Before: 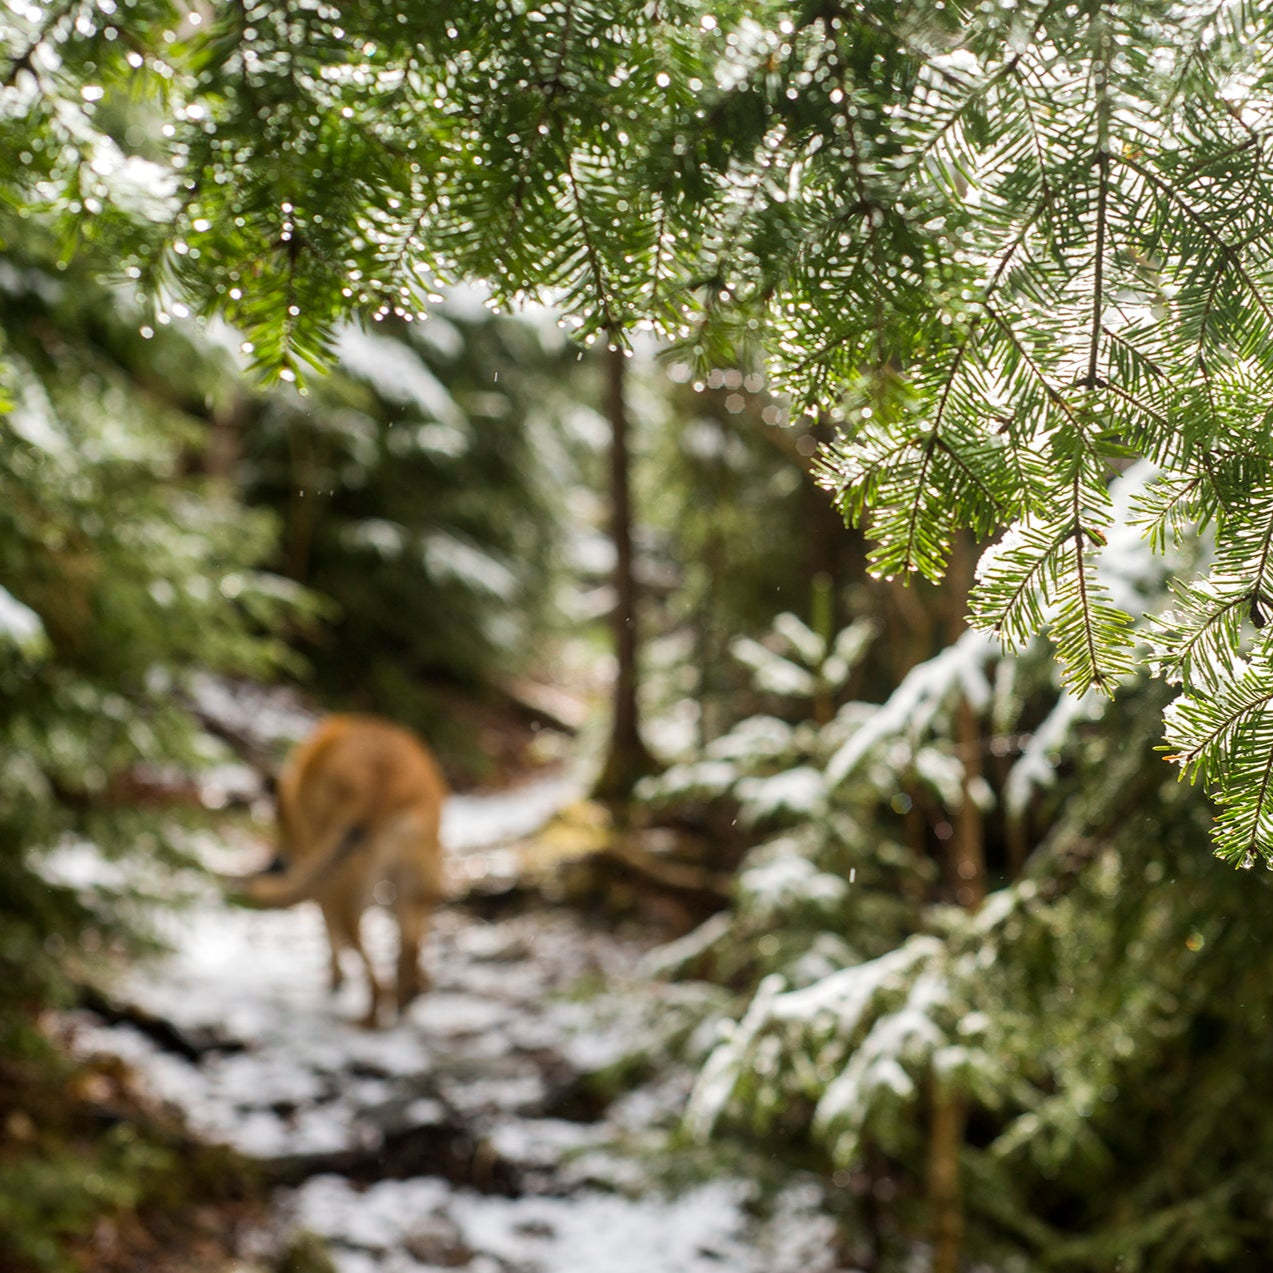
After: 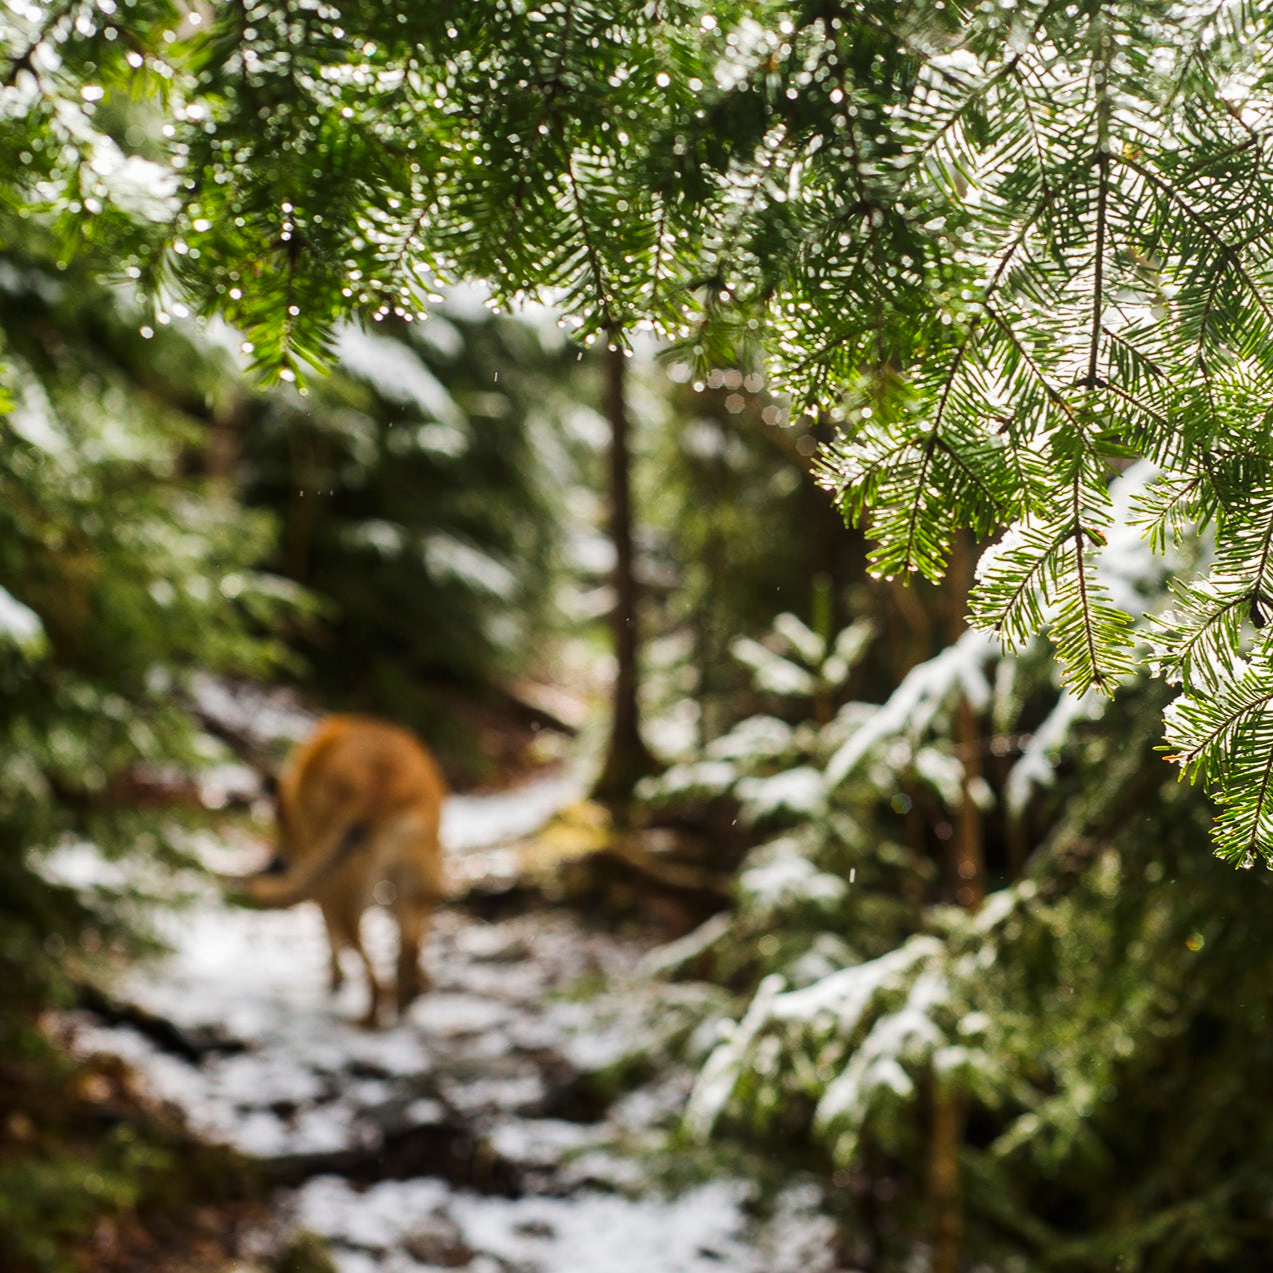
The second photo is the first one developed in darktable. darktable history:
tone curve: curves: ch0 [(0, 0) (0.227, 0.17) (0.766, 0.774) (1, 1)]; ch1 [(0, 0) (0.114, 0.127) (0.437, 0.452) (0.498, 0.495) (0.579, 0.602) (1, 1)]; ch2 [(0, 0) (0.233, 0.259) (0.493, 0.492) (0.568, 0.596) (1, 1)], preserve colors none
contrast brightness saturation: contrast -0.021, brightness -0.011, saturation 0.032
